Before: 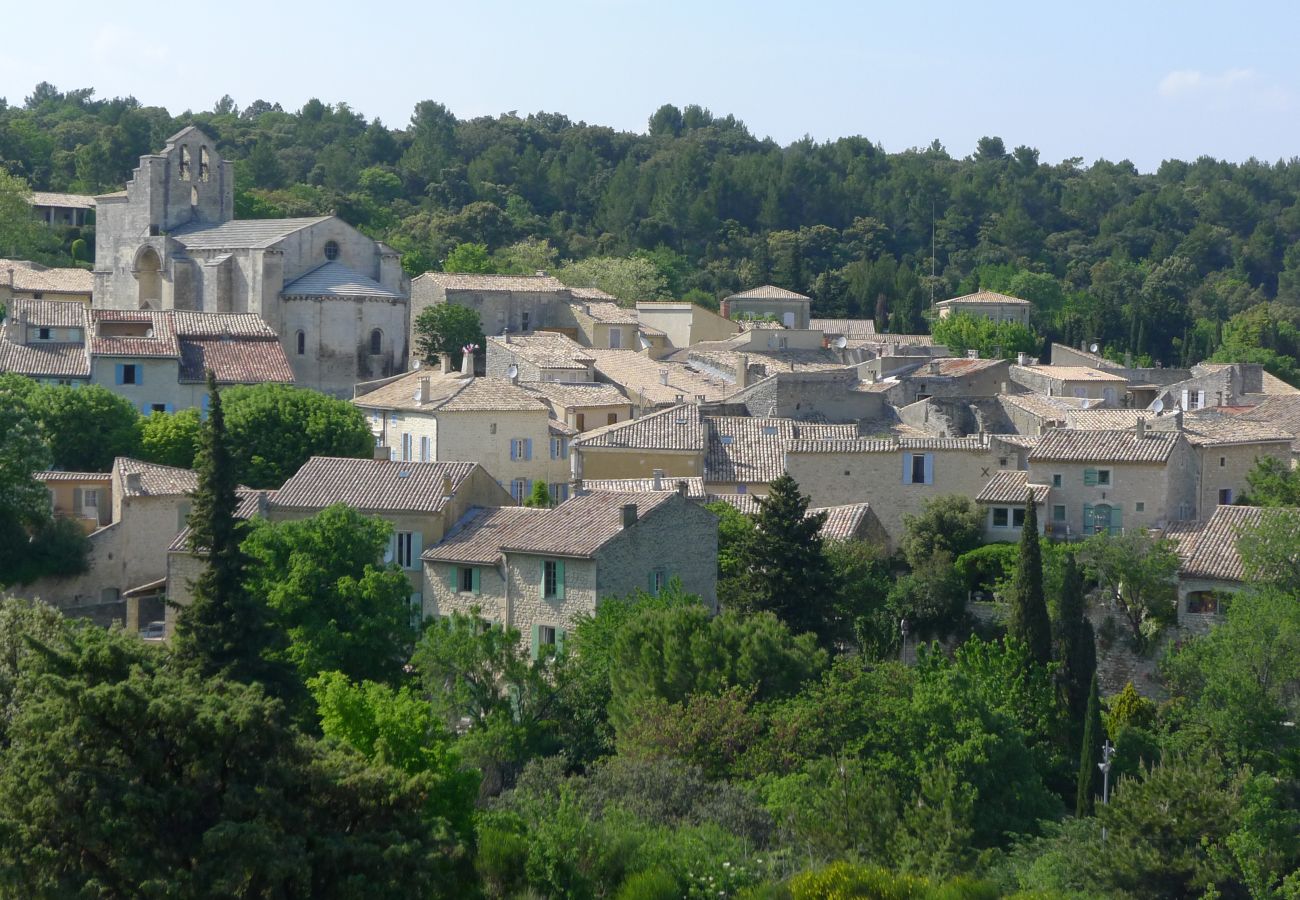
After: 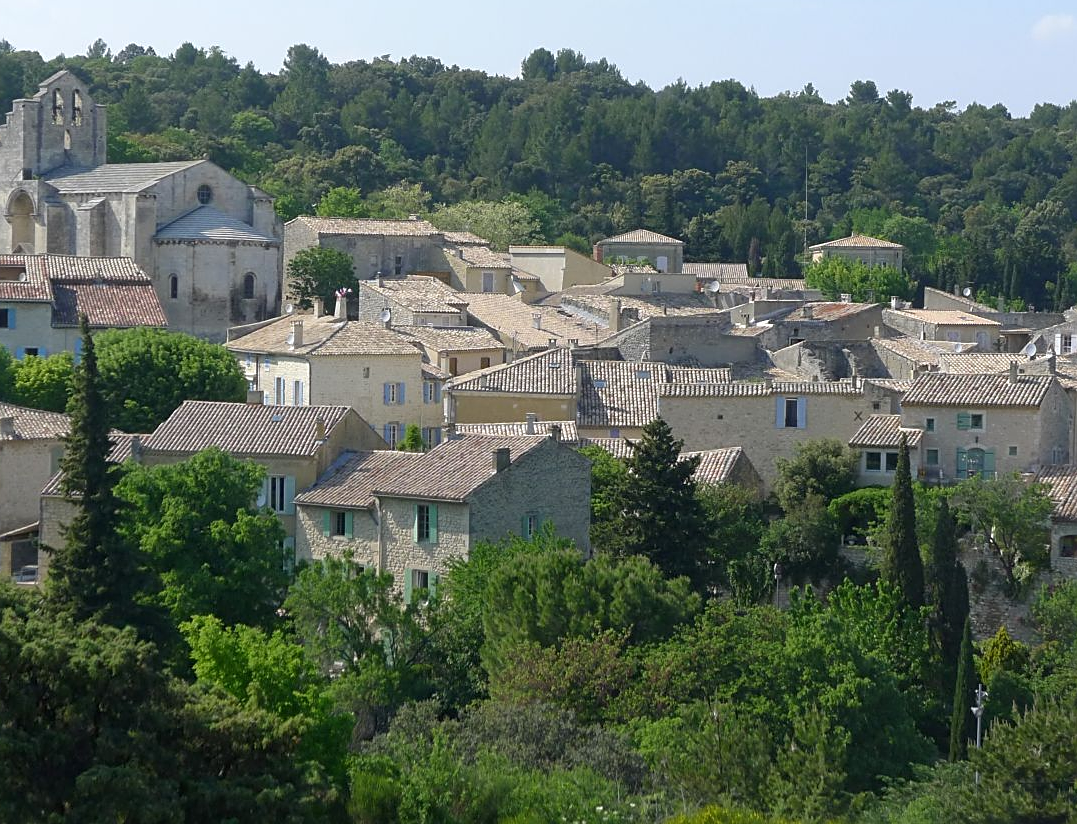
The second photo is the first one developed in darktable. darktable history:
sharpen: on, module defaults
crop: left 9.807%, top 6.259%, right 7.334%, bottom 2.177%
